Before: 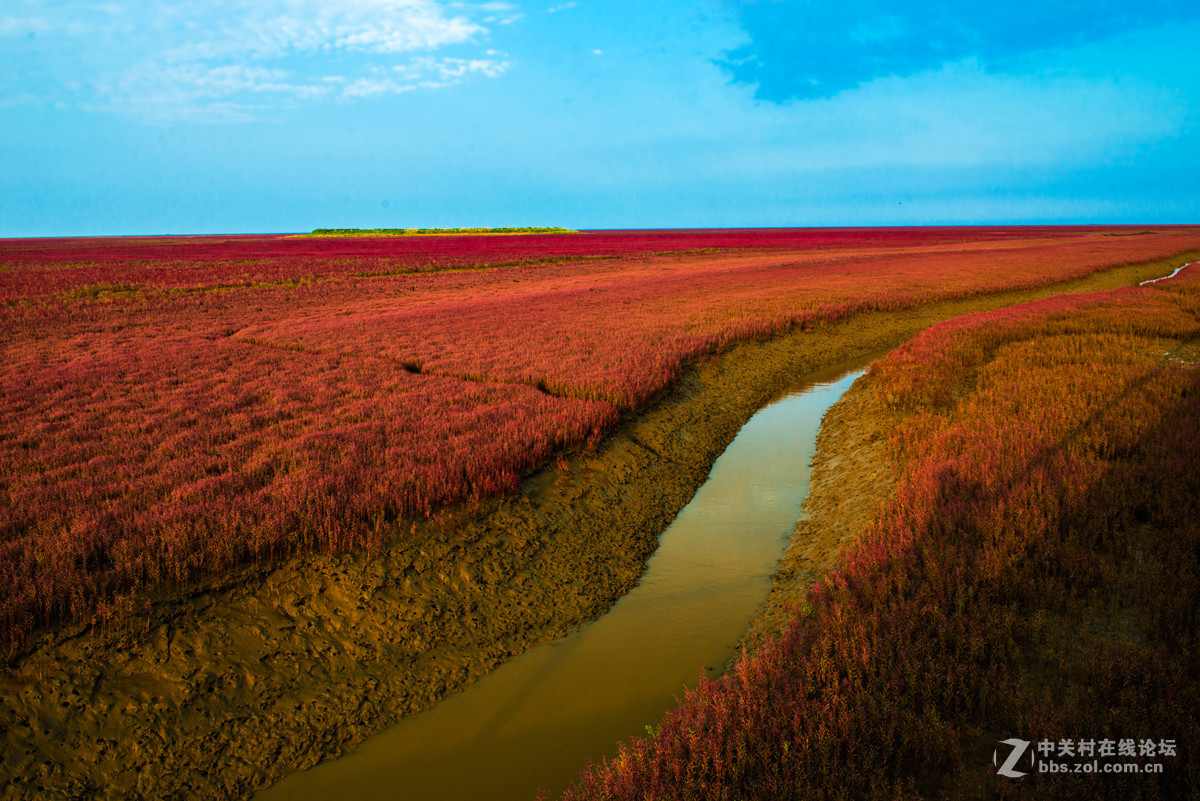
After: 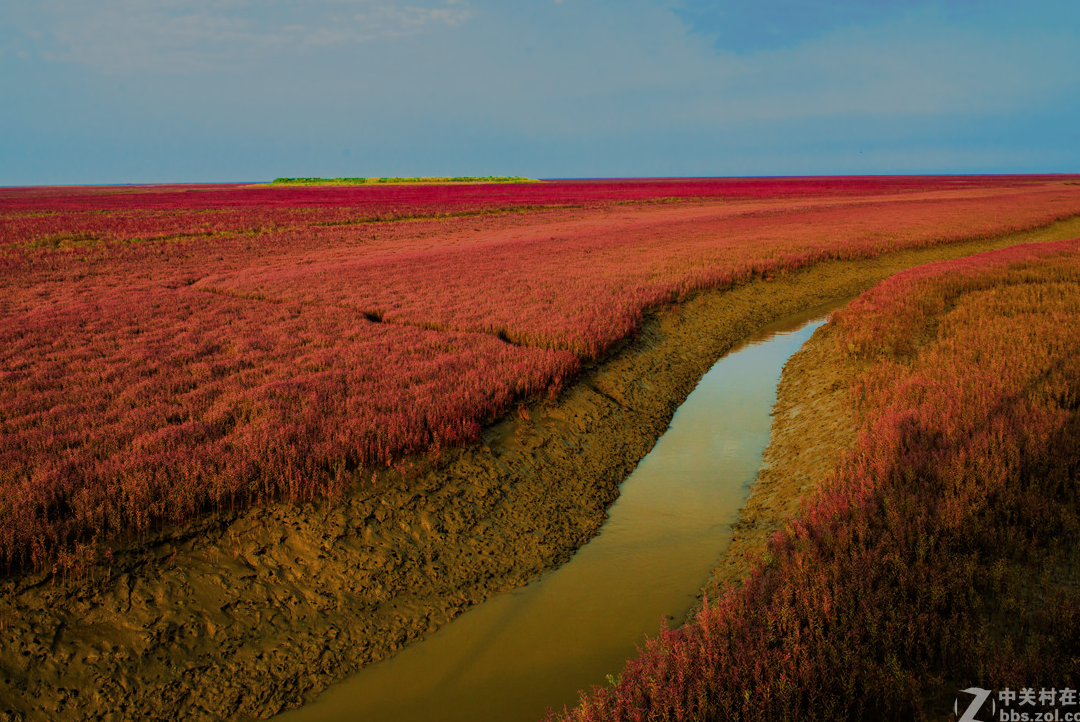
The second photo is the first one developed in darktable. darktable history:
filmic rgb: black relative exposure -13.05 EV, white relative exposure 4.02 EV, target white luminance 85.01%, hardness 6.29, latitude 41.56%, contrast 0.858, shadows ↔ highlights balance 9.34%
crop: left 3.331%, top 6.442%, right 6.65%, bottom 3.321%
